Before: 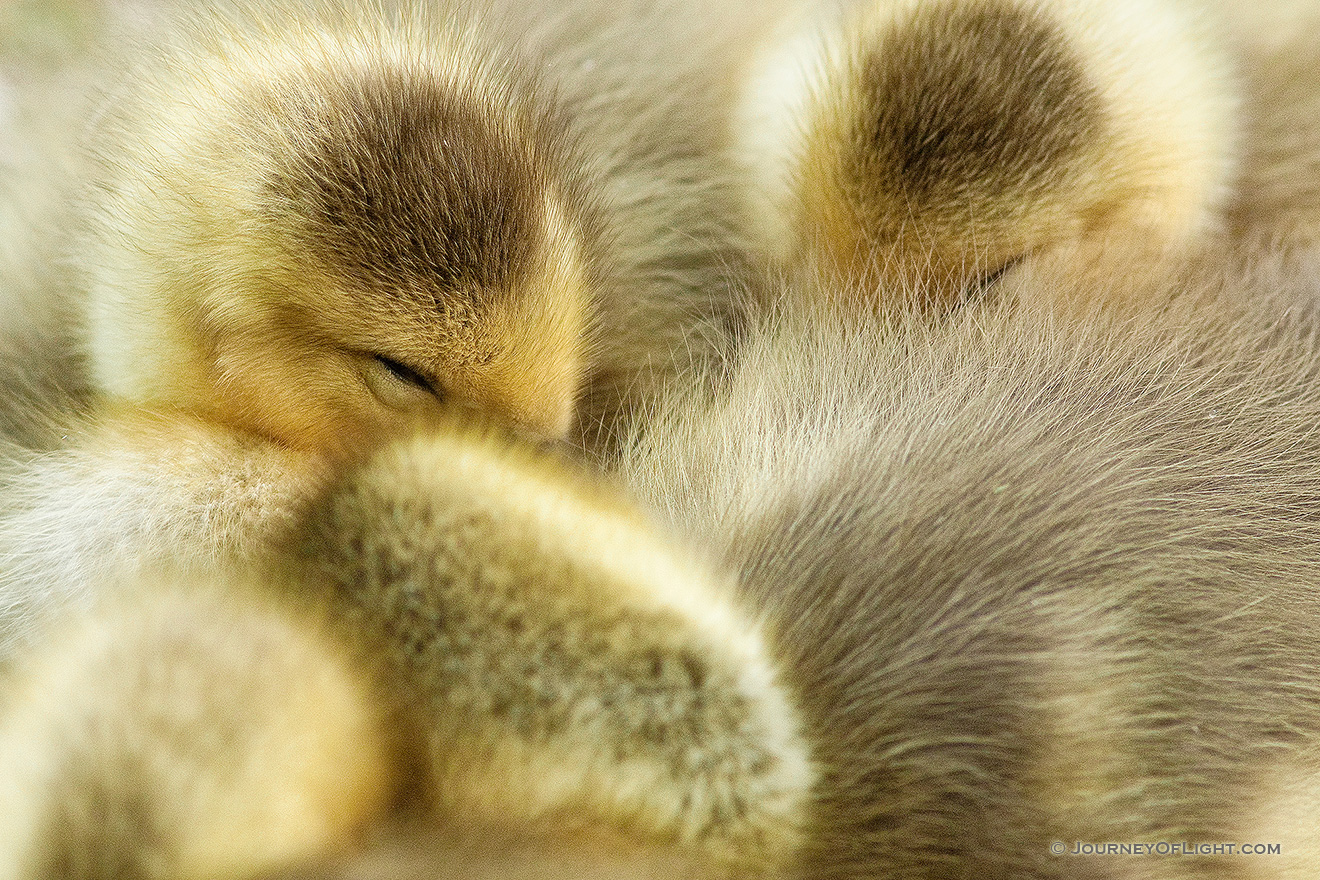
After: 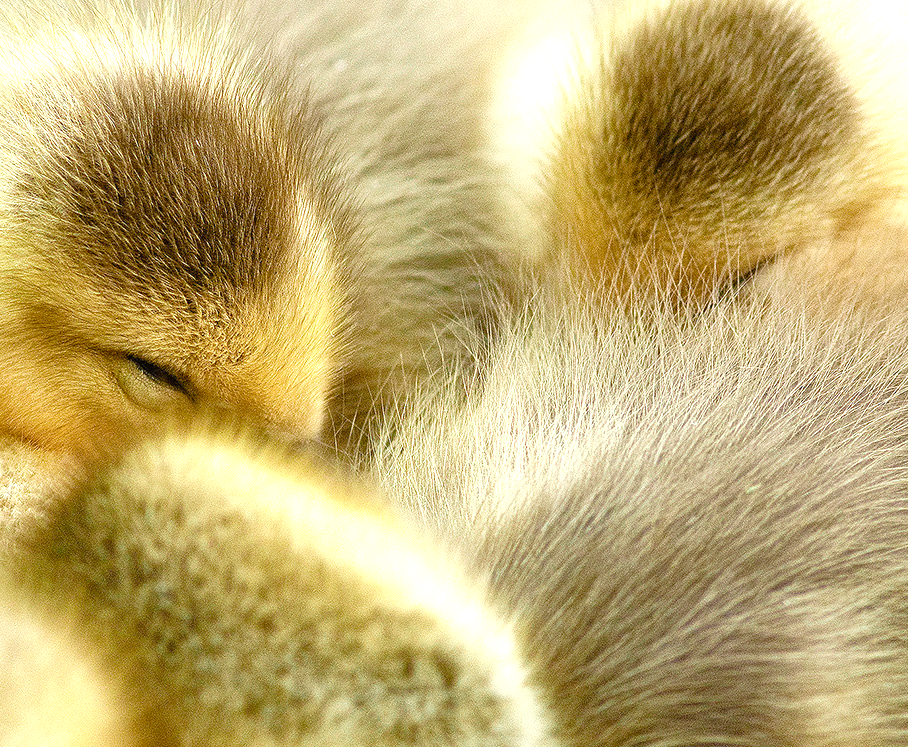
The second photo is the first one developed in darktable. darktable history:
exposure: exposure 0.601 EV, compensate exposure bias true, compensate highlight preservation false
shadows and highlights: shadows 24.97, highlights -26.58
color balance rgb: perceptual saturation grading › global saturation 20%, perceptual saturation grading › highlights -25.803%, perceptual saturation grading › shadows 25.822%
crop: left 18.805%, right 12.121%, bottom 14.122%
